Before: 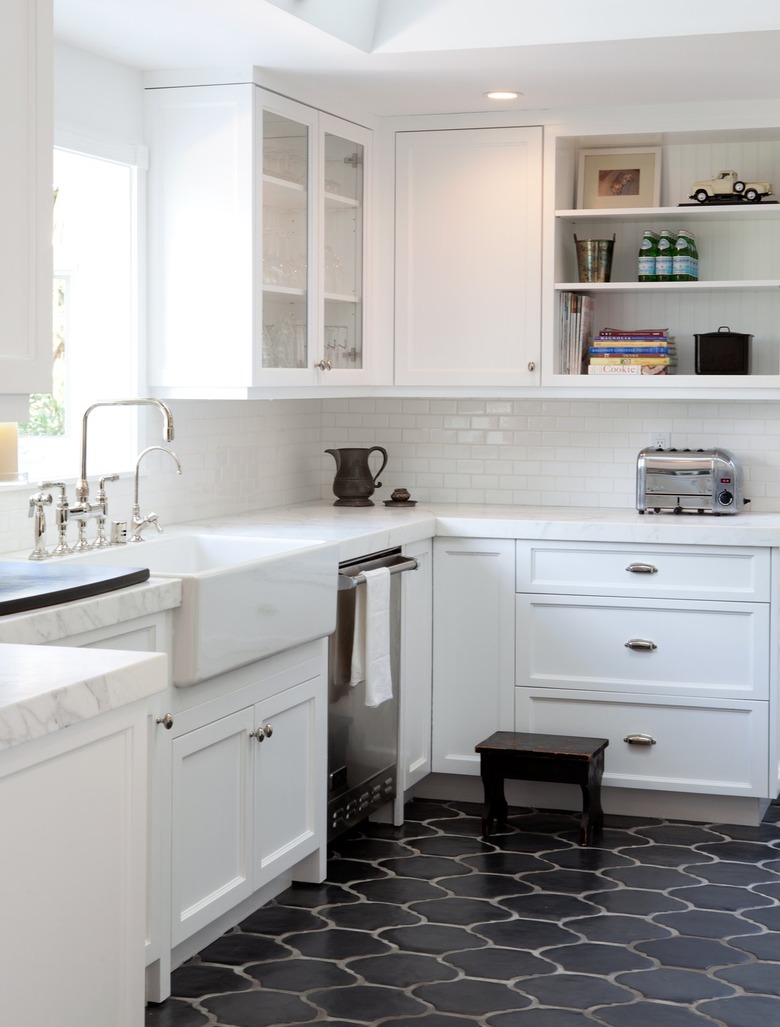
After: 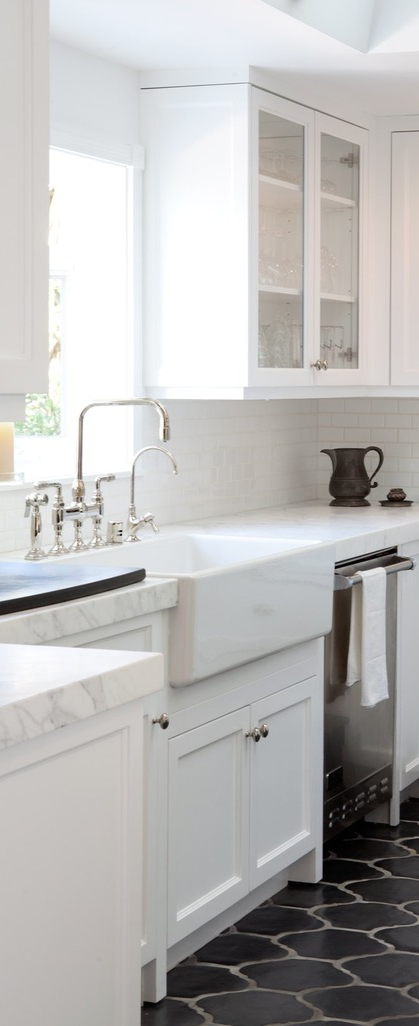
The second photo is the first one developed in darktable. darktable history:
exposure: black level correction 0, compensate exposure bias true, compensate highlight preservation false
crop: left 0.587%, right 45.588%, bottom 0.086%
